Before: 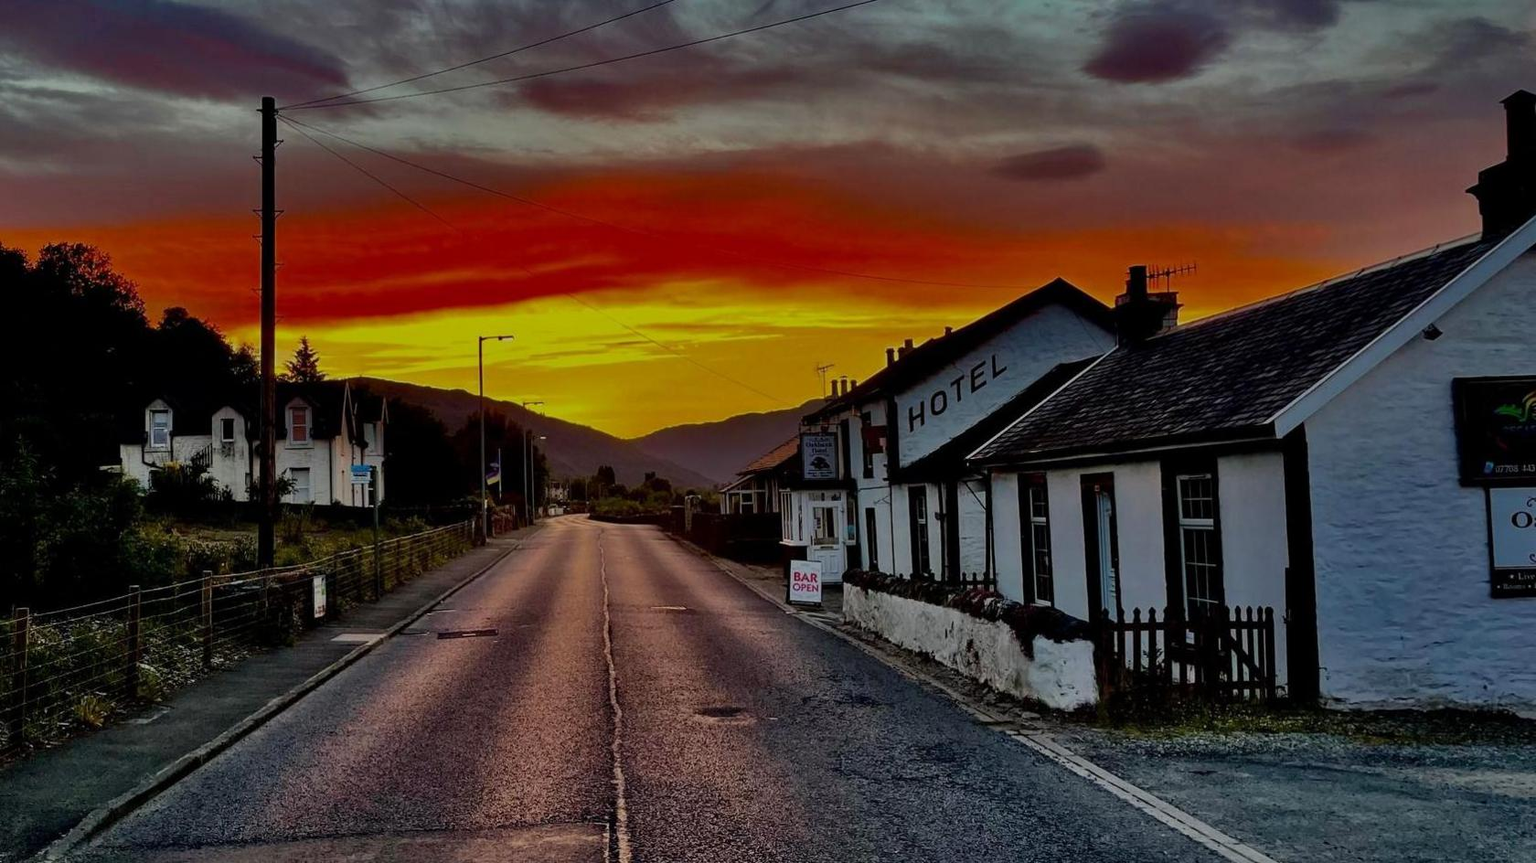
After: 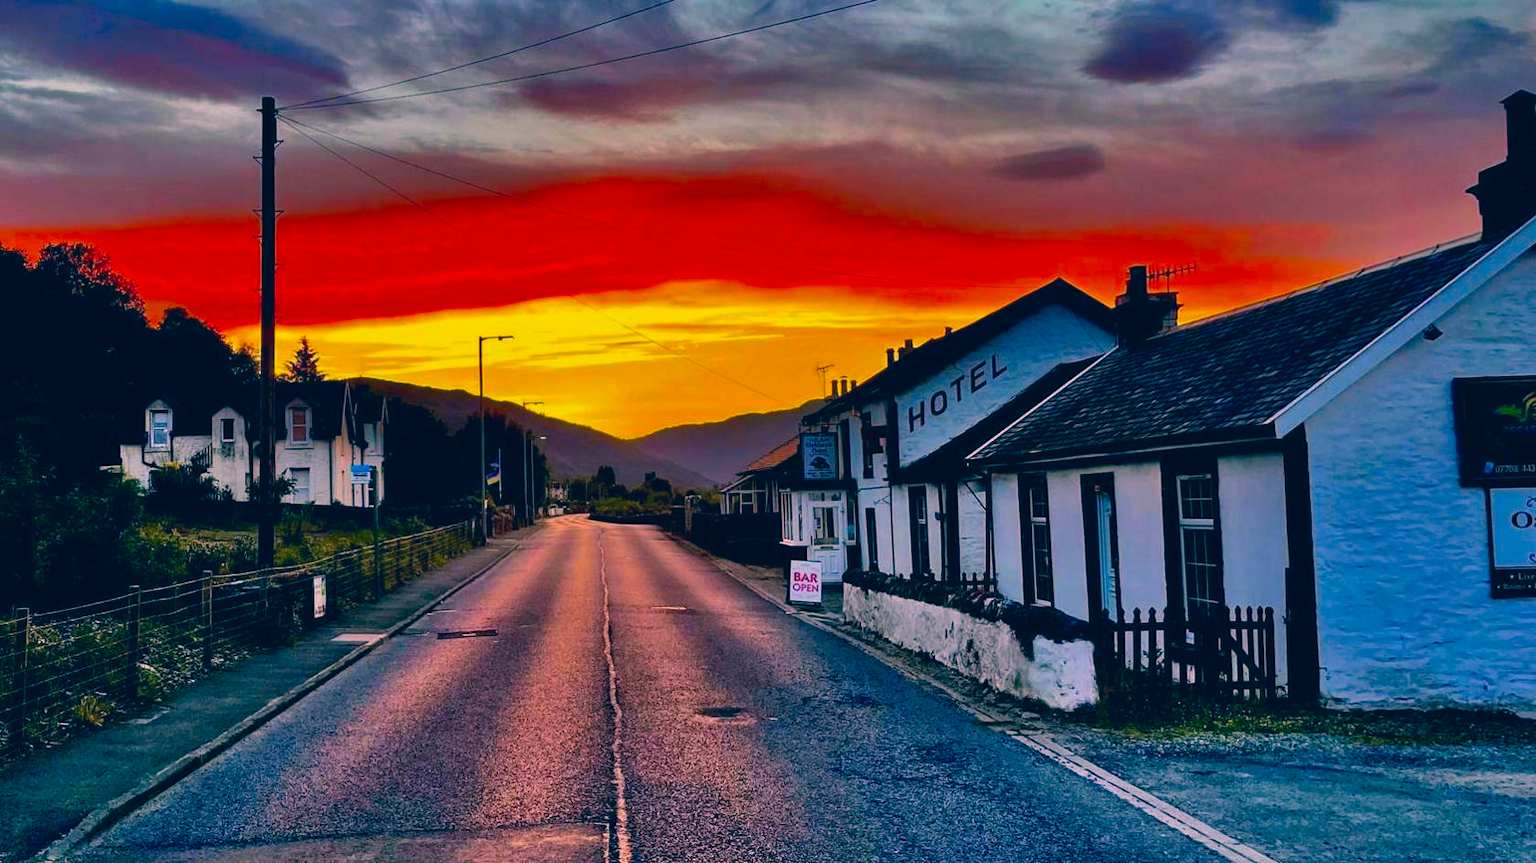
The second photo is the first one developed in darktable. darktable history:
exposure: exposure 0.72 EV, compensate exposure bias true, compensate highlight preservation false
color correction: highlights a* 17.19, highlights b* 0.212, shadows a* -15.04, shadows b* -14.41, saturation 1.55
